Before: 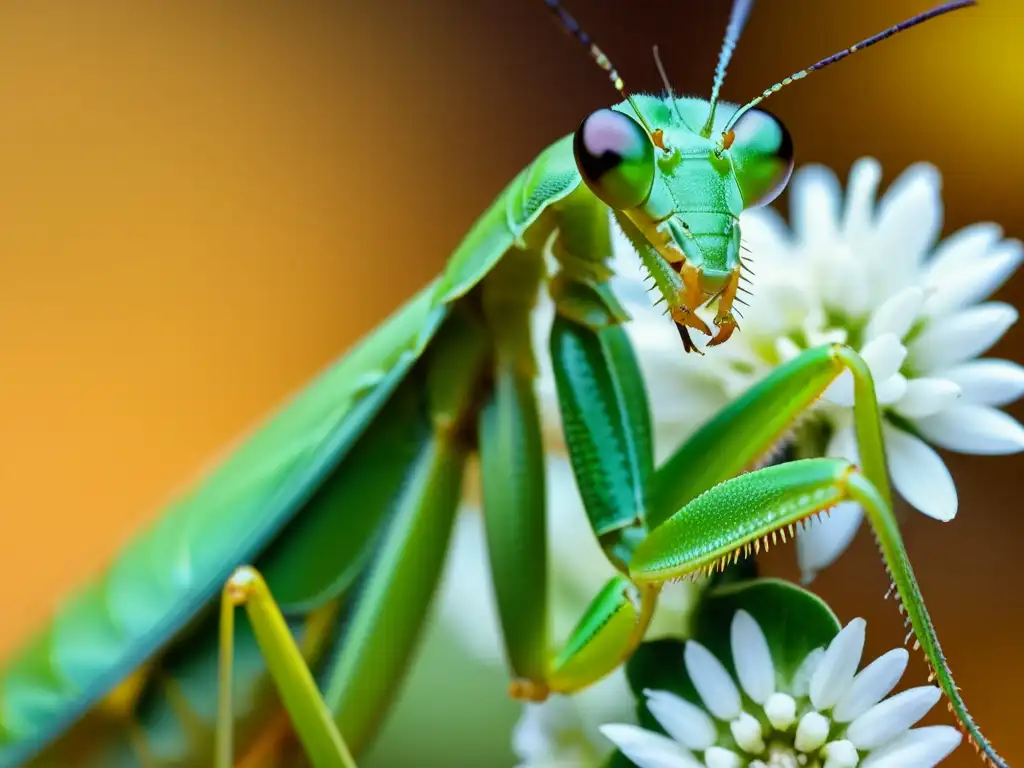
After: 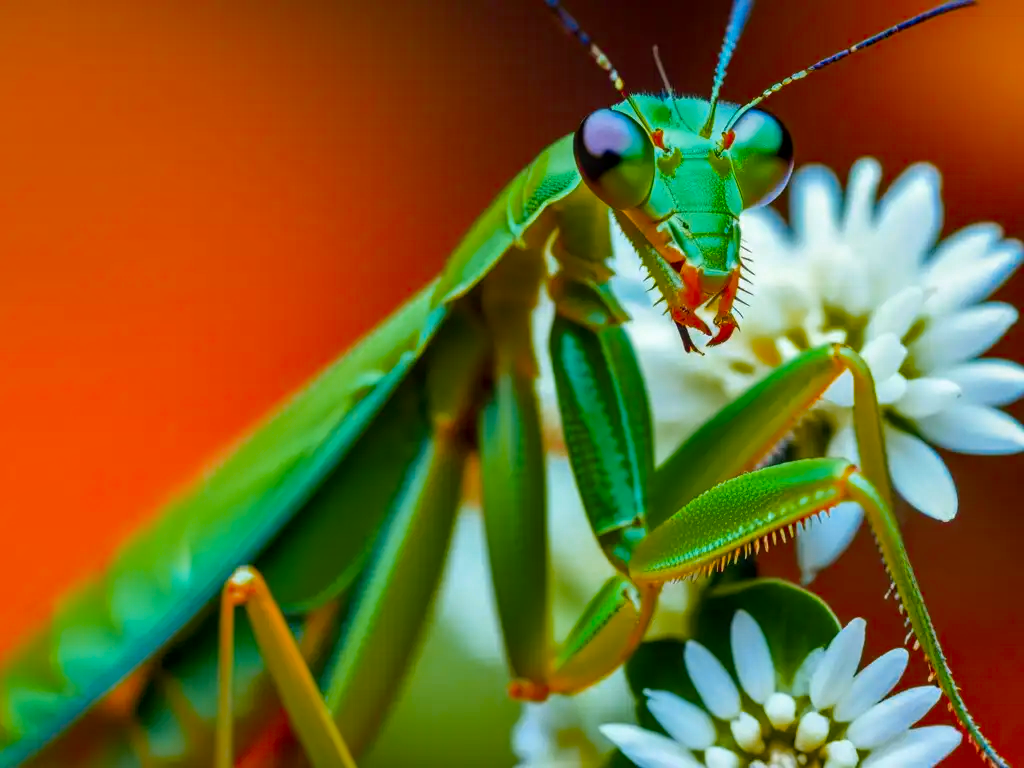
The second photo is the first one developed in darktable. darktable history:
color zones: curves: ch0 [(0.473, 0.374) (0.742, 0.784)]; ch1 [(0.354, 0.737) (0.742, 0.705)]; ch2 [(0.318, 0.421) (0.758, 0.532)]
local contrast: on, module defaults
